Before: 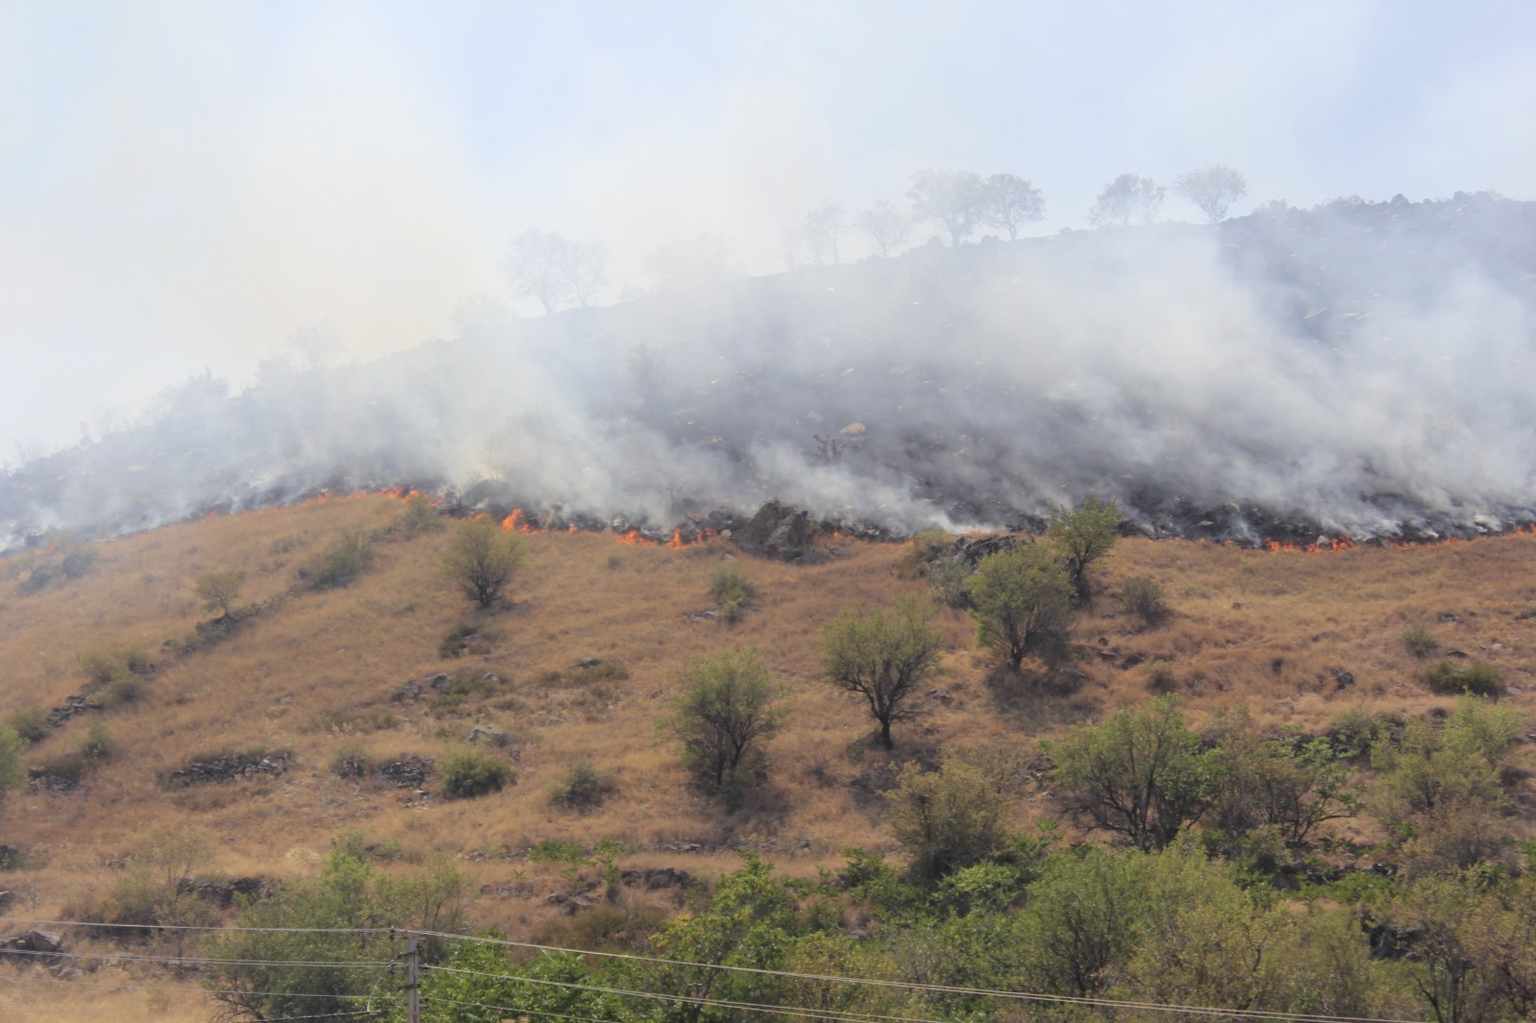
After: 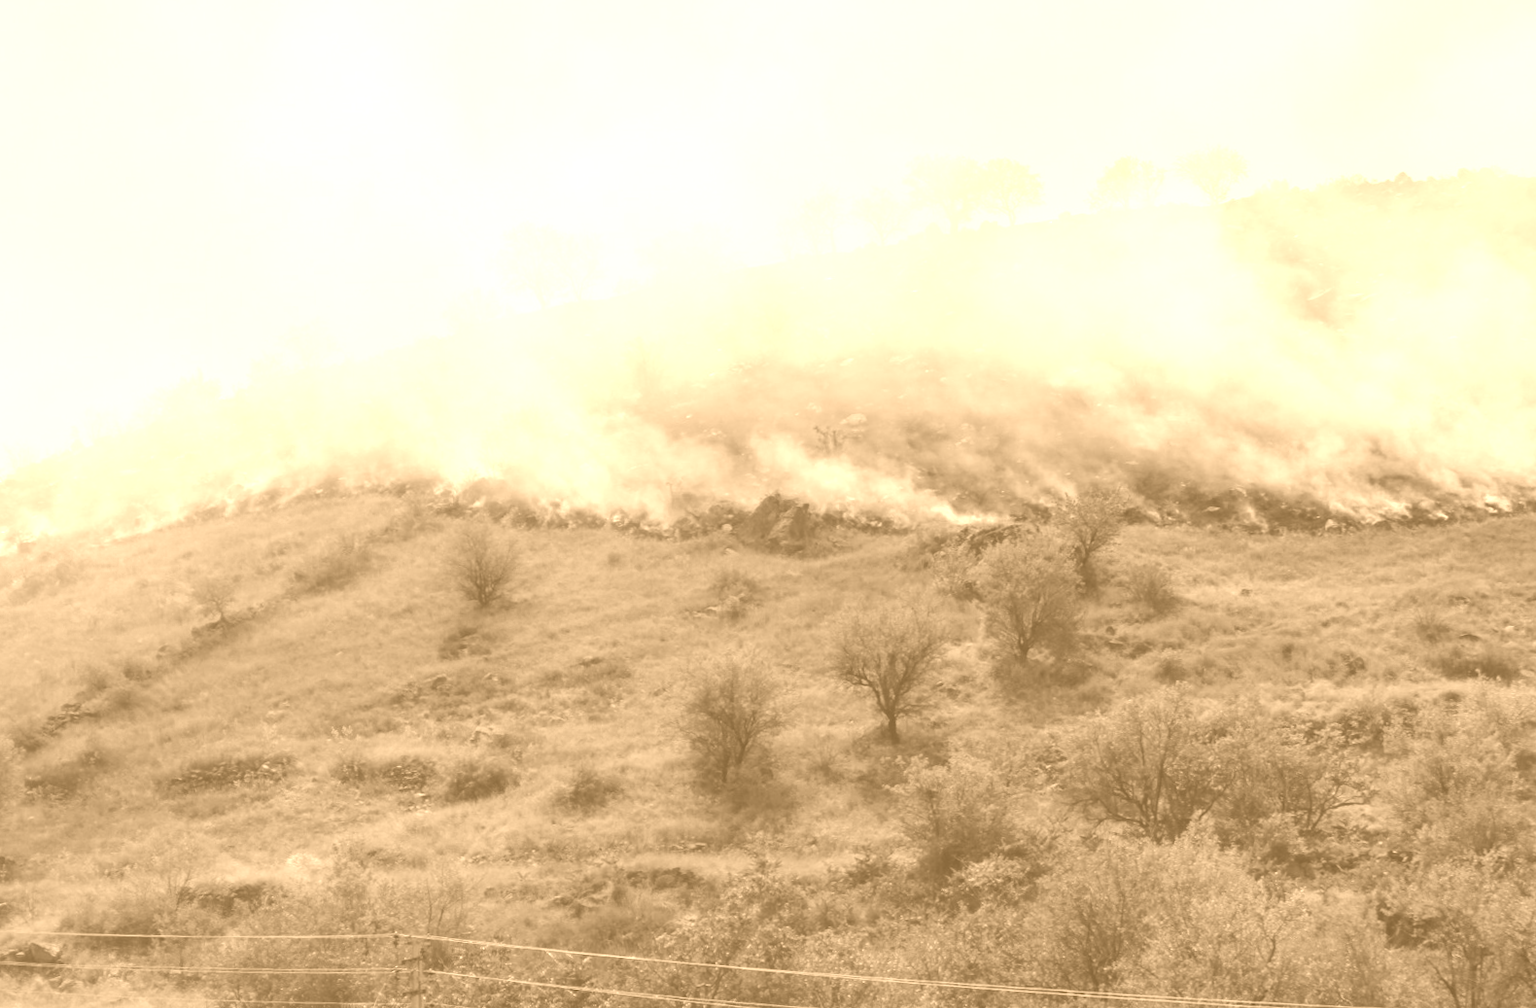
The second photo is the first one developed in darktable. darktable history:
colorize: hue 28.8°, source mix 100%
exposure: black level correction -0.025, exposure -0.117 EV, compensate highlight preservation false
color zones: curves: ch0 [(0.035, 0.242) (0.25, 0.5) (0.384, 0.214) (0.488, 0.255) (0.75, 0.5)]; ch1 [(0.063, 0.379) (0.25, 0.5) (0.354, 0.201) (0.489, 0.085) (0.729, 0.271)]; ch2 [(0.25, 0.5) (0.38, 0.517) (0.442, 0.51) (0.735, 0.456)]
local contrast: on, module defaults
rotate and perspective: rotation -1°, crop left 0.011, crop right 0.989, crop top 0.025, crop bottom 0.975
tone equalizer: on, module defaults
